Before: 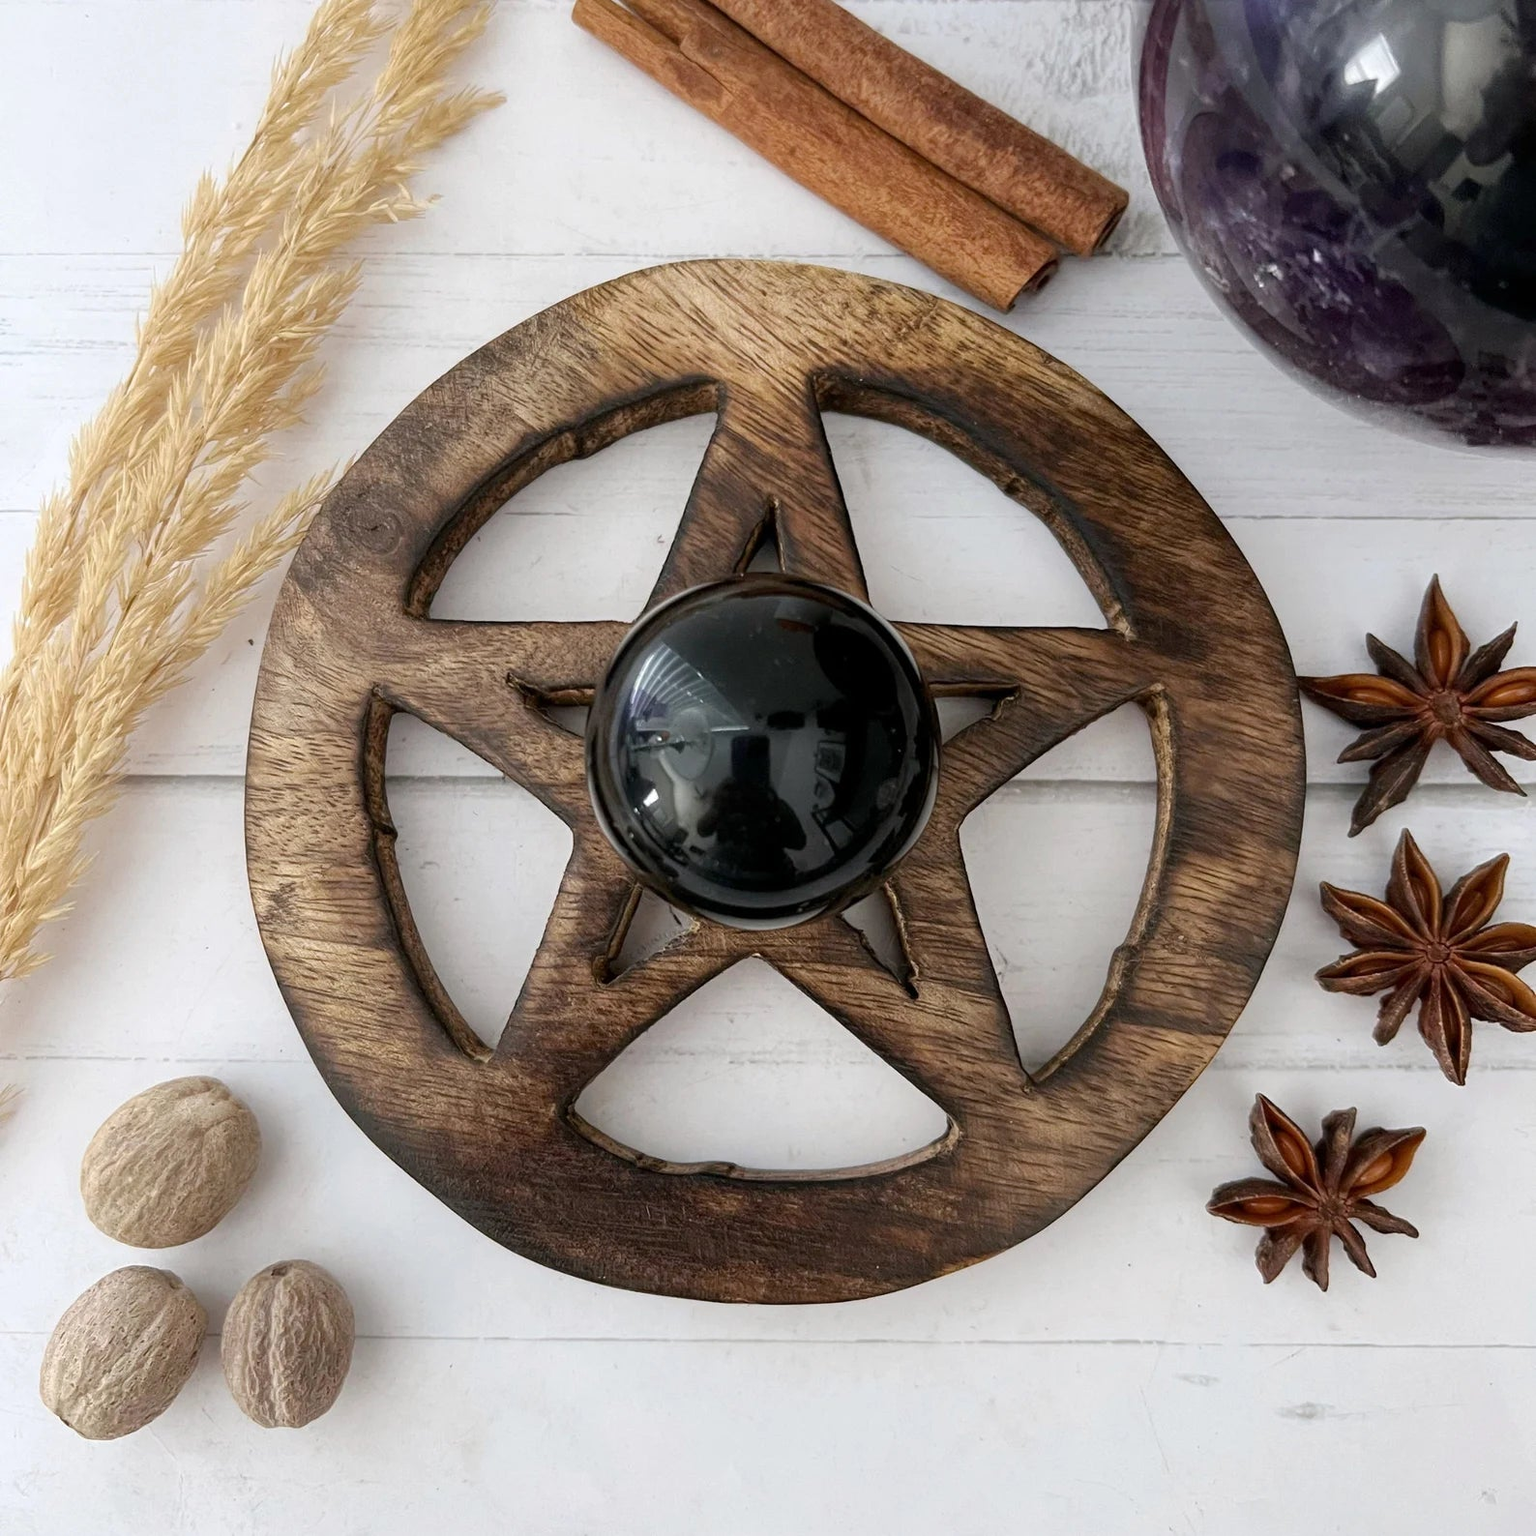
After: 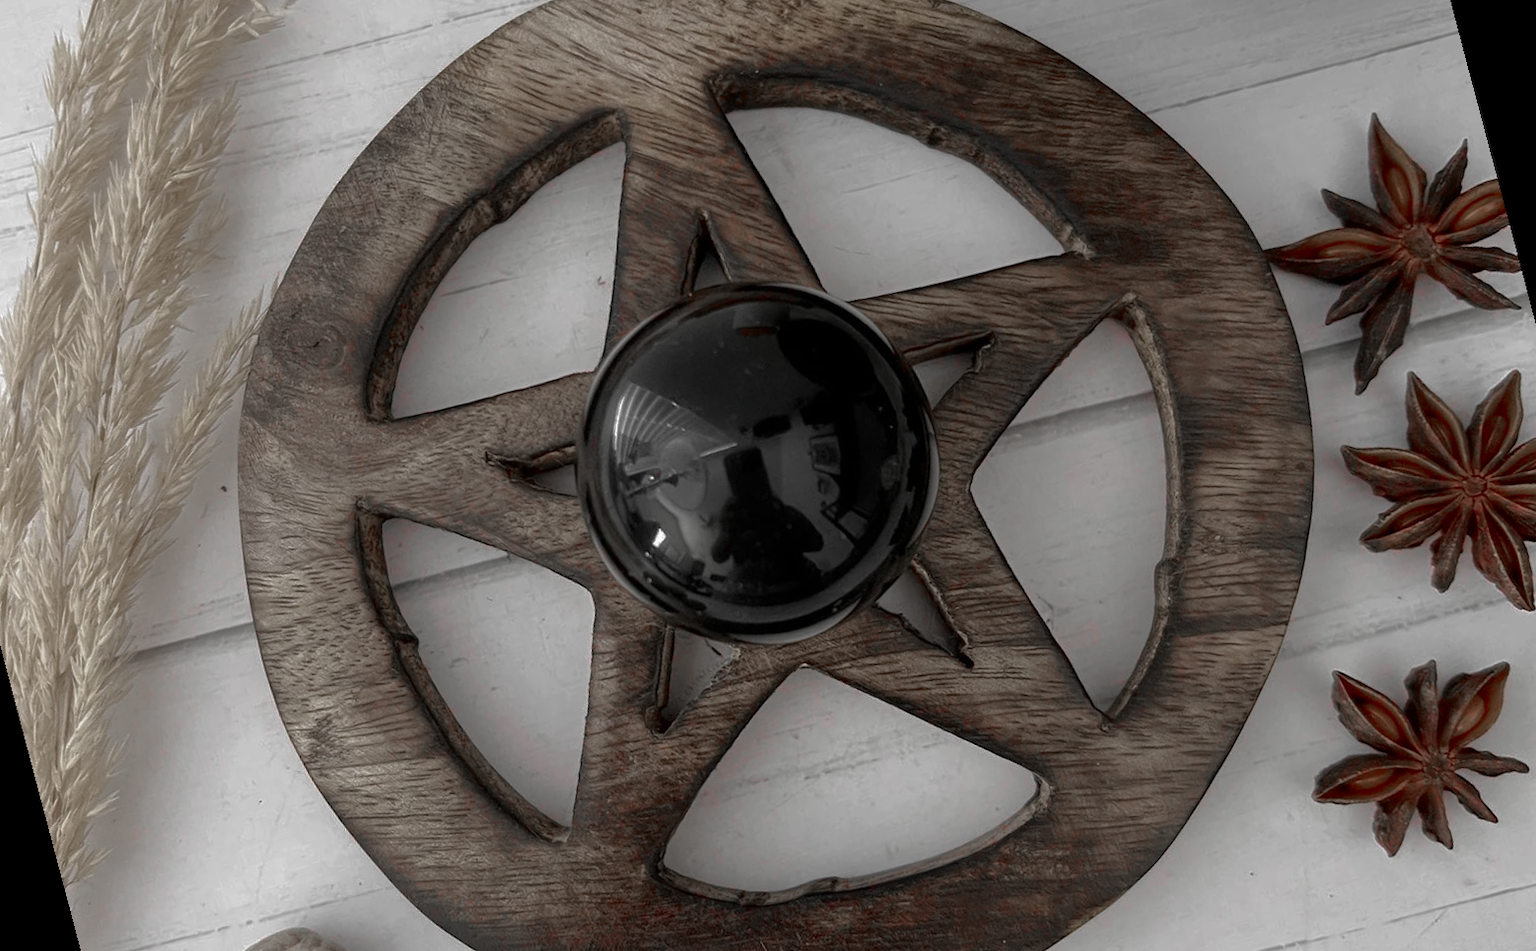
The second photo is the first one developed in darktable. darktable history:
rotate and perspective: rotation -14.8°, crop left 0.1, crop right 0.903, crop top 0.25, crop bottom 0.748
white balance: red 1, blue 1
color zones: curves: ch1 [(0, 0.831) (0.08, 0.771) (0.157, 0.268) (0.241, 0.207) (0.562, -0.005) (0.714, -0.013) (0.876, 0.01) (1, 0.831)]
base curve: curves: ch0 [(0, 0) (0.841, 0.609) (1, 1)]
